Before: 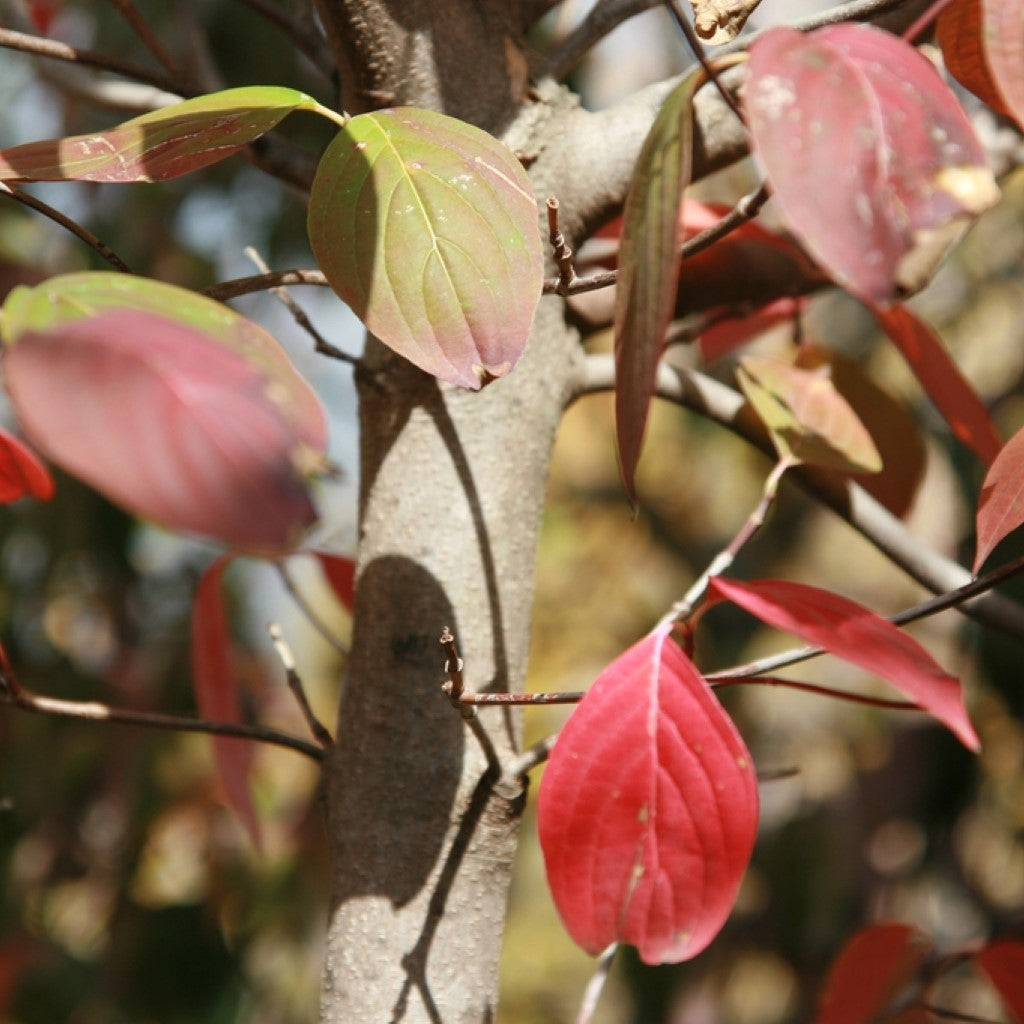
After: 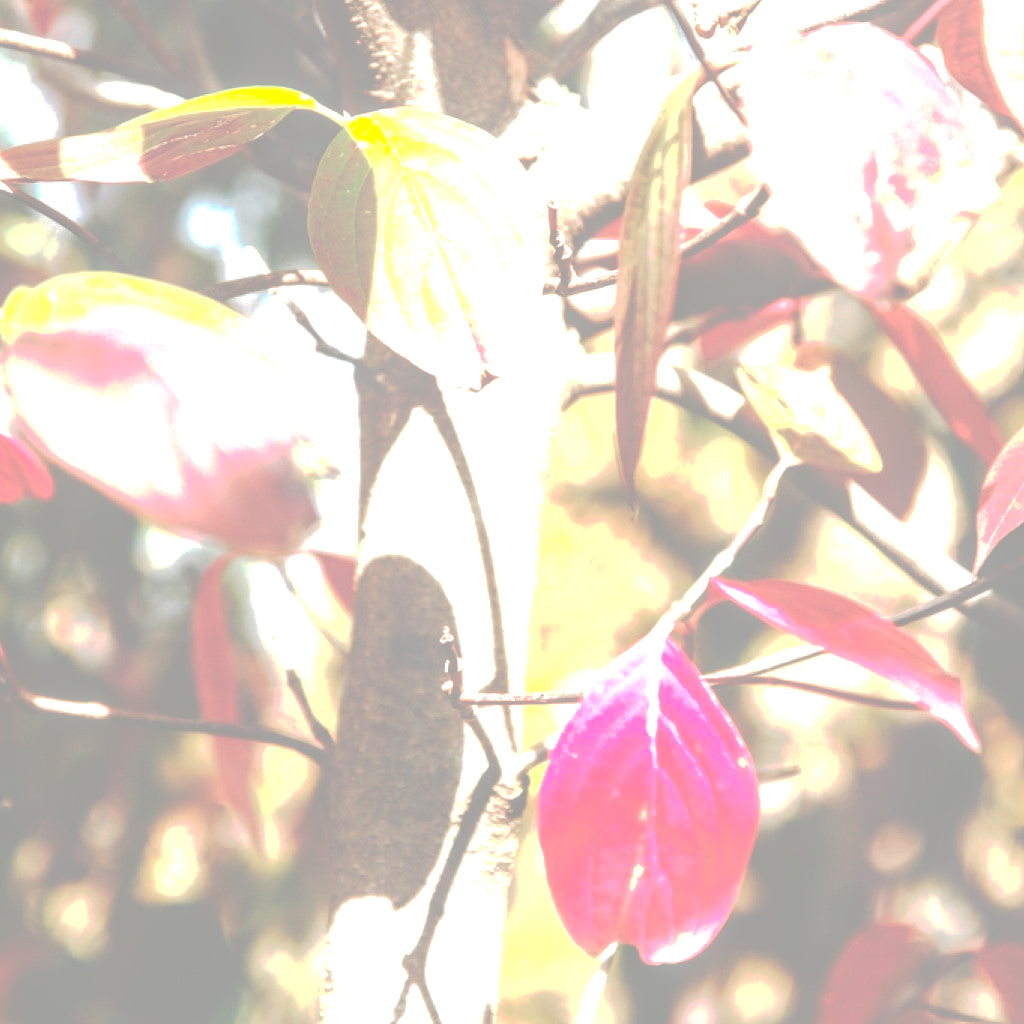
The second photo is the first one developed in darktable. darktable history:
local contrast: detail 130%
exposure: black level correction 0, exposure 1.18 EV, compensate highlight preservation false
tone curve: curves: ch0 [(0, 0) (0.003, 0.626) (0.011, 0.626) (0.025, 0.63) (0.044, 0.631) (0.069, 0.632) (0.1, 0.636) (0.136, 0.637) (0.177, 0.641) (0.224, 0.642) (0.277, 0.646) (0.335, 0.649) (0.399, 0.661) (0.468, 0.679) (0.543, 0.702) (0.623, 0.732) (0.709, 0.769) (0.801, 0.804) (0.898, 0.847) (1, 1)], preserve colors none
color balance rgb: perceptual saturation grading › global saturation 24.617%, perceptual saturation grading › highlights -51.11%, perceptual saturation grading › mid-tones 18.985%, perceptual saturation grading › shadows 61.153%, perceptual brilliance grading › highlights 46.848%, perceptual brilliance grading › mid-tones 21.191%, perceptual brilliance grading › shadows -5.602%, contrast -29.603%
